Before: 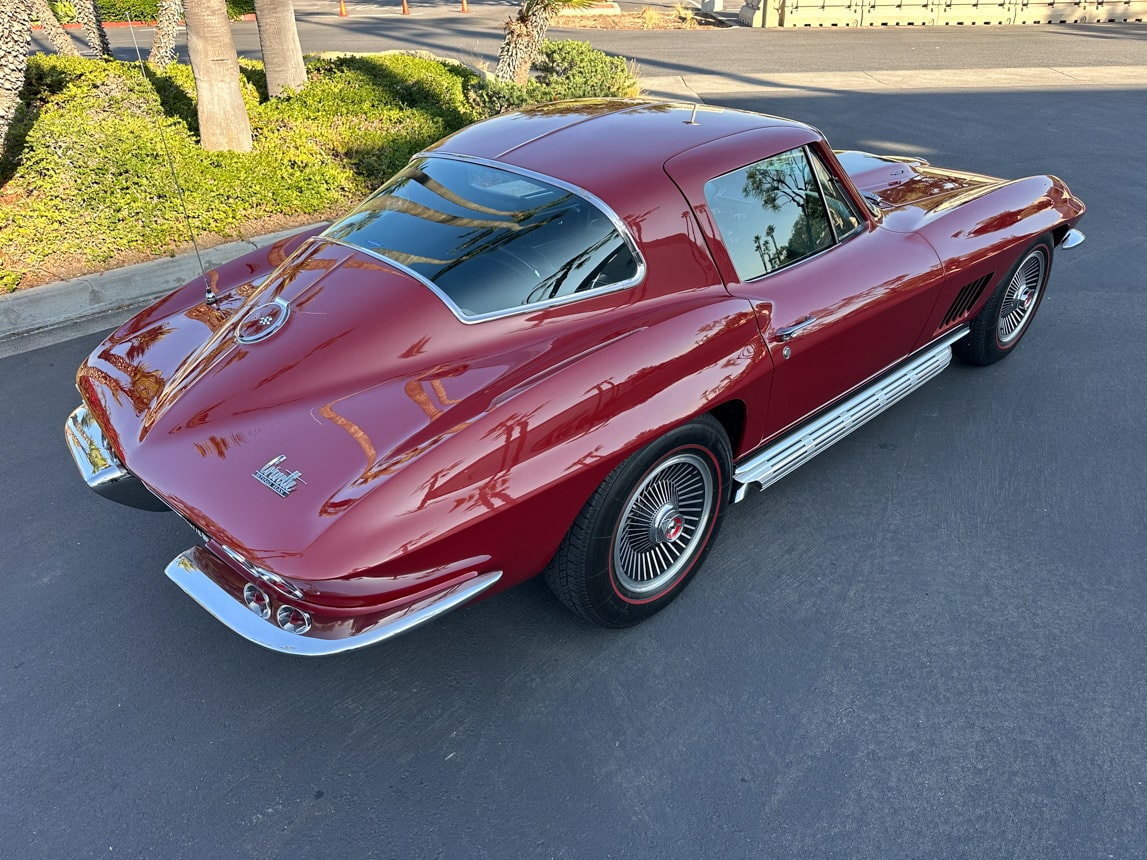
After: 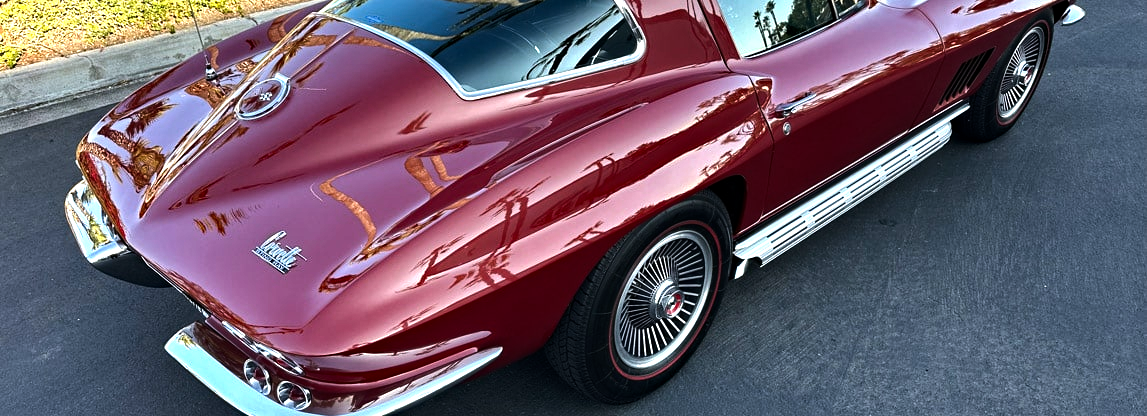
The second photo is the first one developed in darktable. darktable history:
haze removal: strength 0.29, distance 0.25, compatibility mode true, adaptive false
tone equalizer: -8 EV -1.08 EV, -7 EV -1.01 EV, -6 EV -0.867 EV, -5 EV -0.578 EV, -3 EV 0.578 EV, -2 EV 0.867 EV, -1 EV 1.01 EV, +0 EV 1.08 EV, edges refinement/feathering 500, mask exposure compensation -1.57 EV, preserve details no
crop and rotate: top 26.056%, bottom 25.543%
base curve: curves: ch0 [(0, 0) (0.74, 0.67) (1, 1)]
